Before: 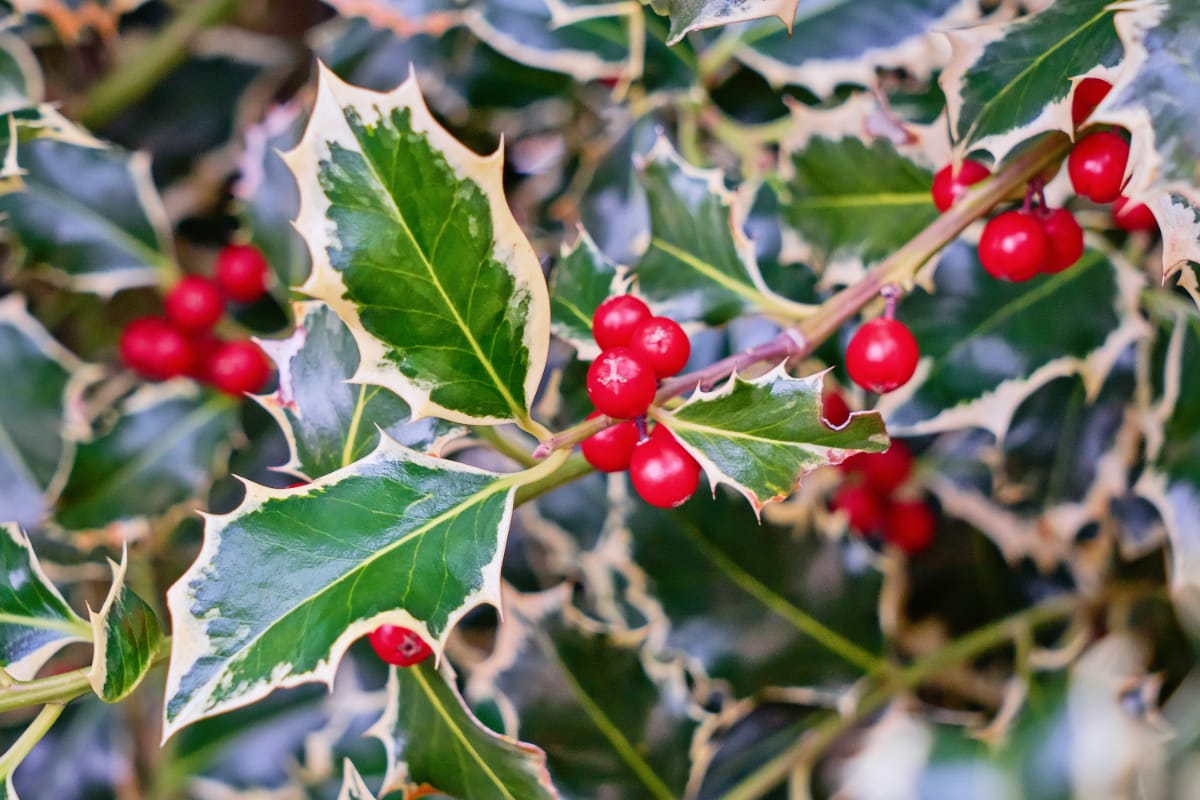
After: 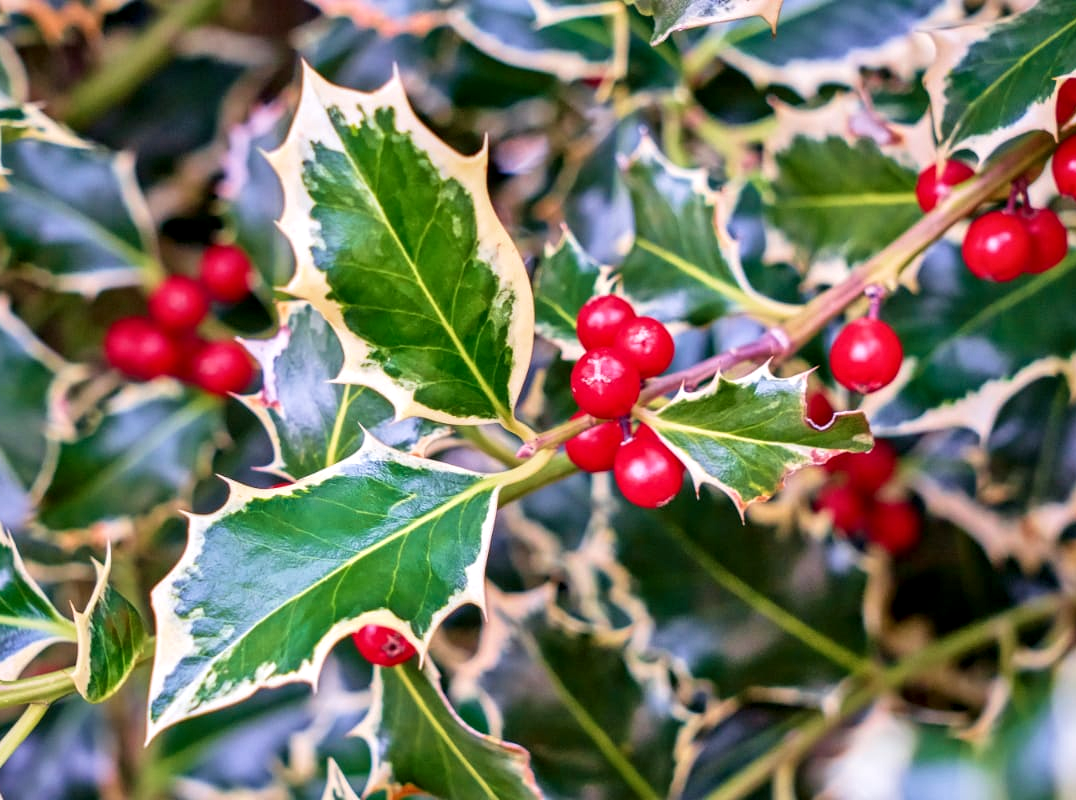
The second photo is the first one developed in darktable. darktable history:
local contrast: shadows 91%, midtone range 0.498
exposure: exposure 0.2 EV, compensate highlight preservation false
velvia: on, module defaults
crop and rotate: left 1.39%, right 8.94%
